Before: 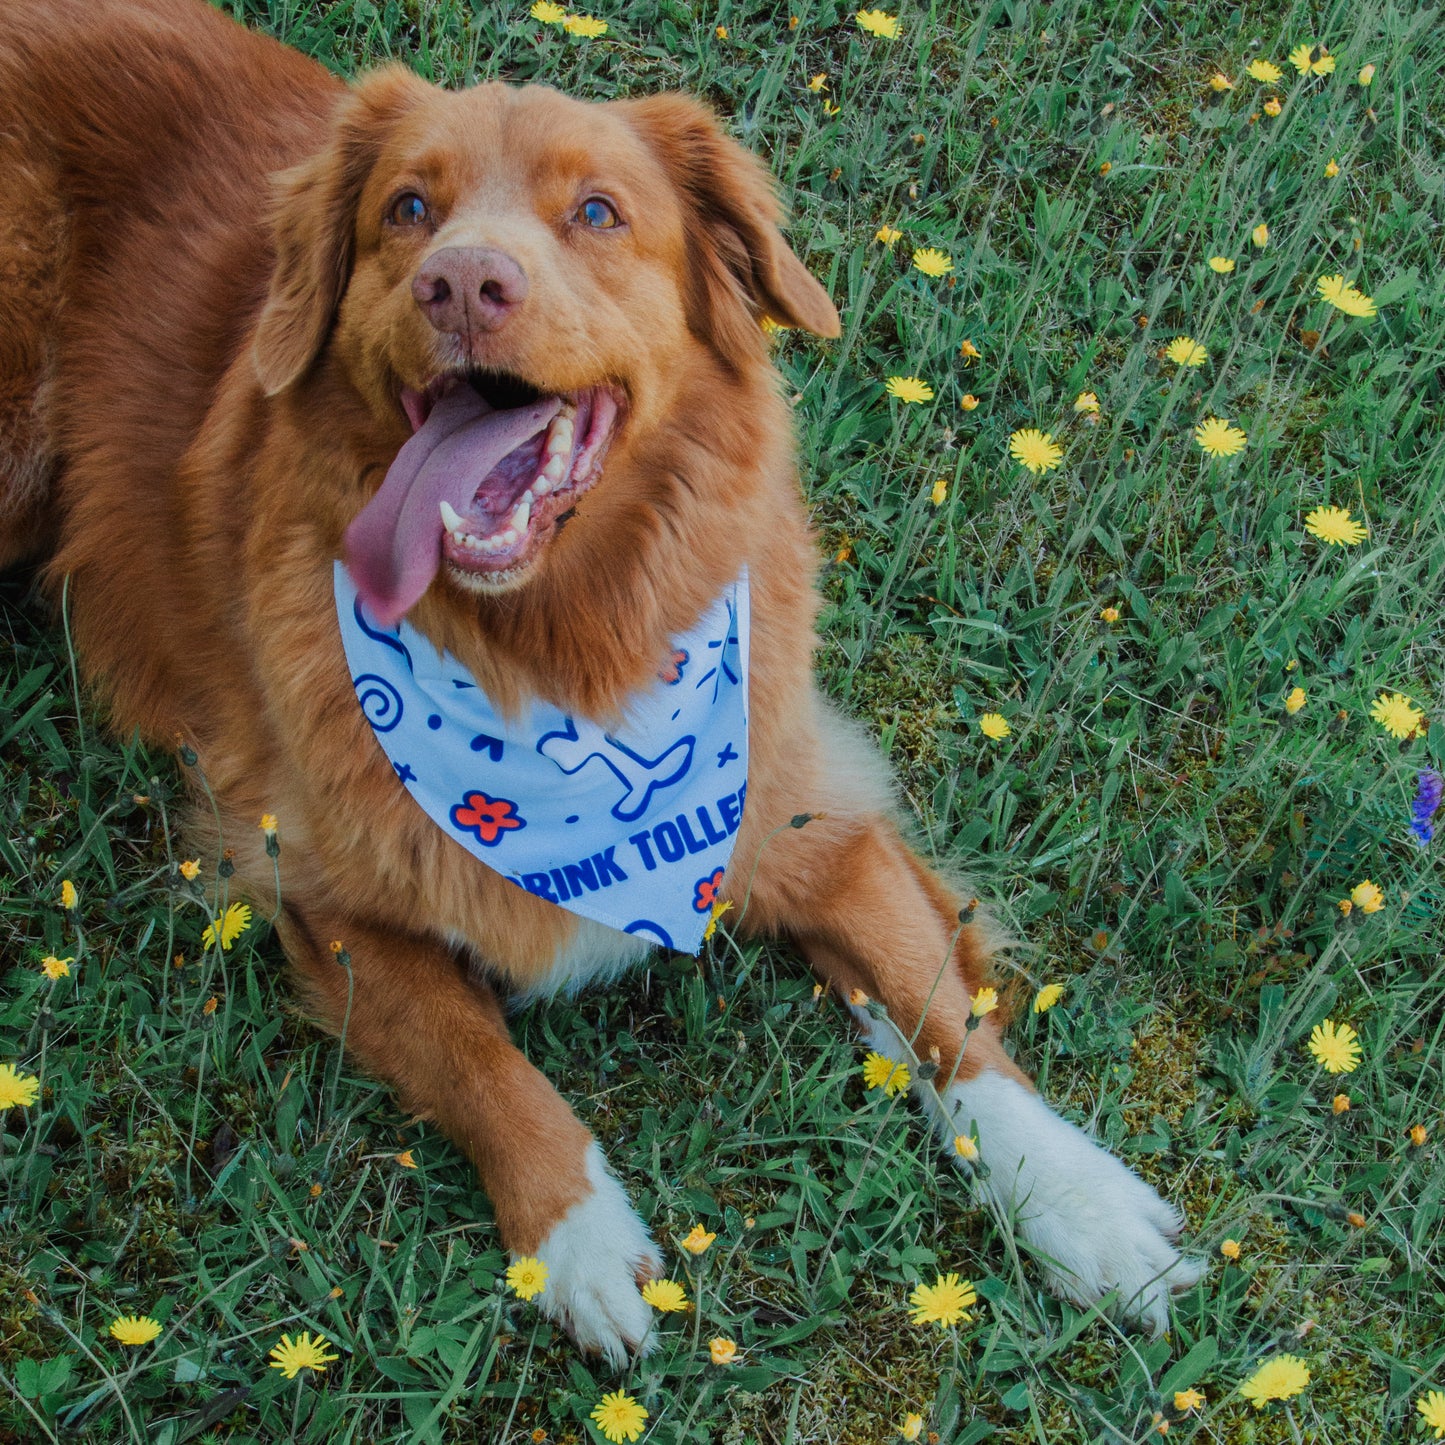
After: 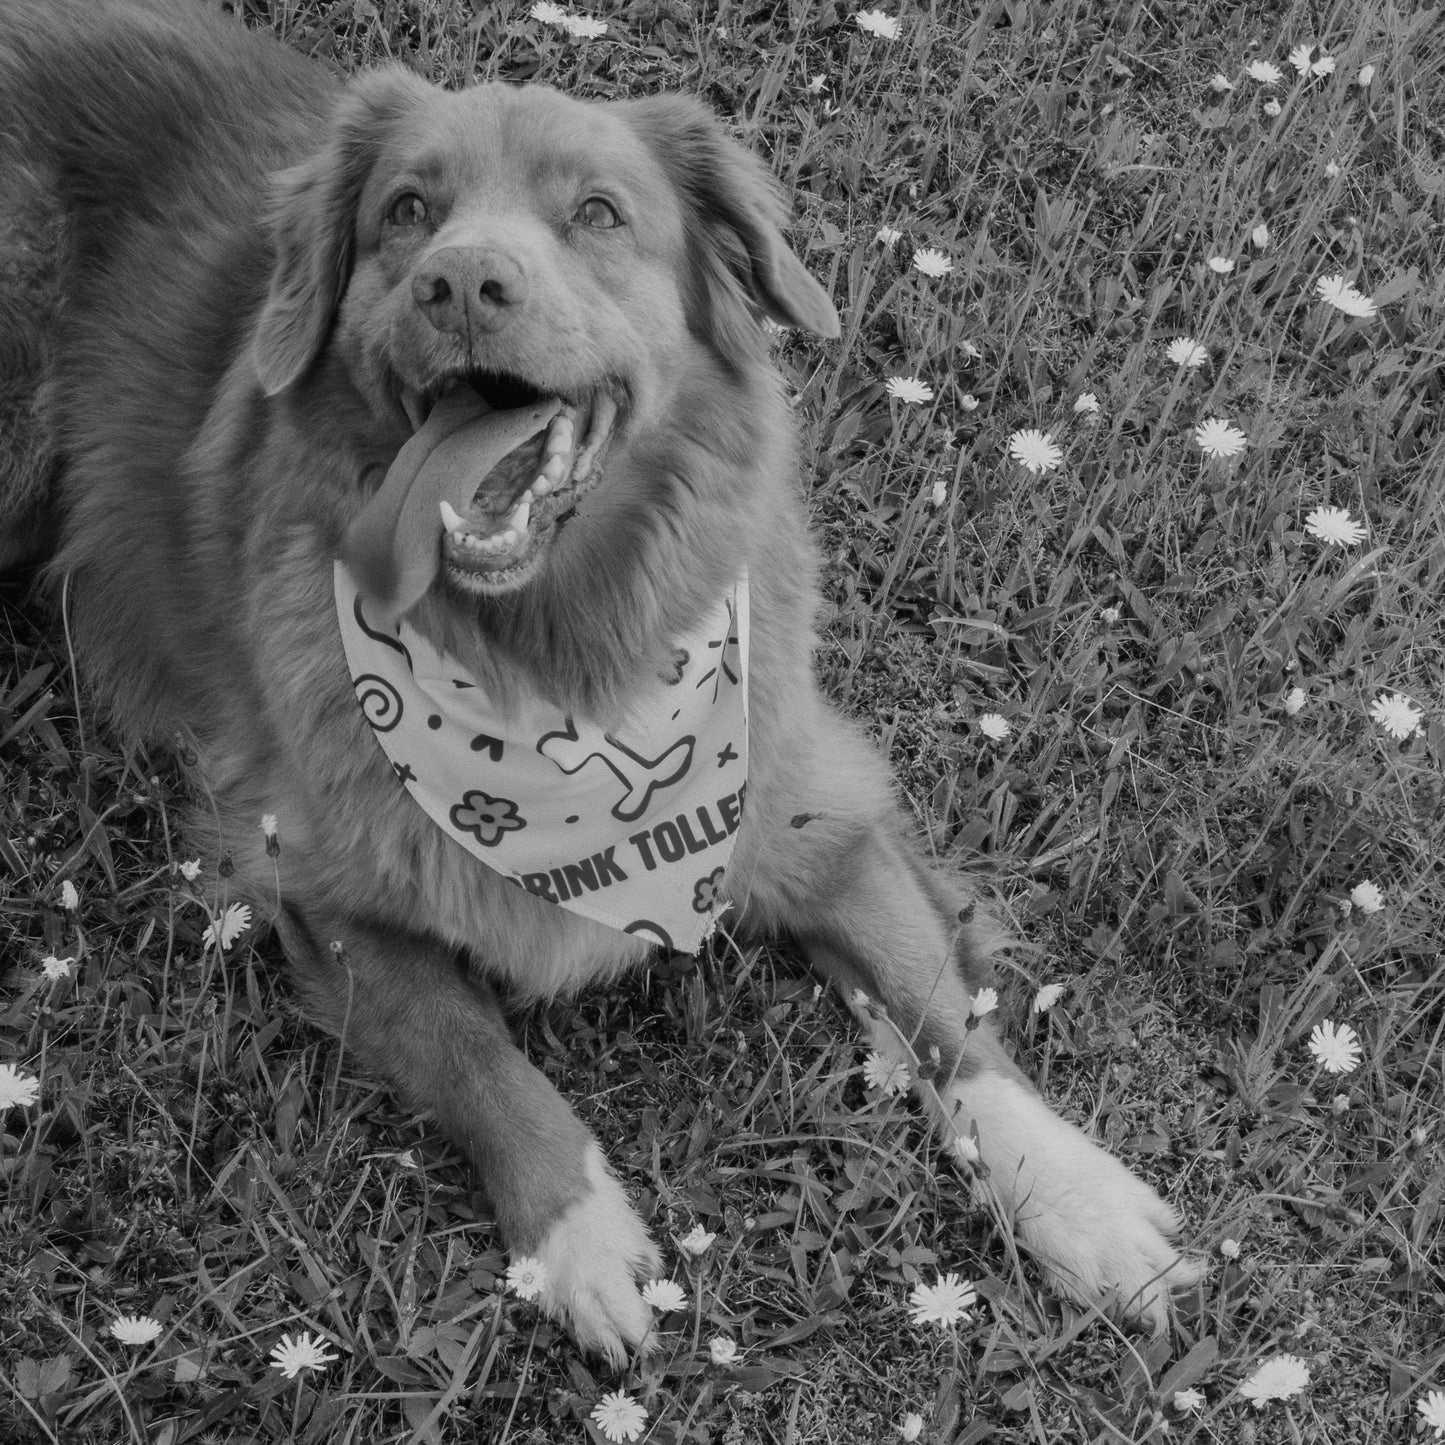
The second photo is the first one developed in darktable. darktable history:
white balance: red 1.004, blue 1.096
tone equalizer: on, module defaults
monochrome: on, module defaults
